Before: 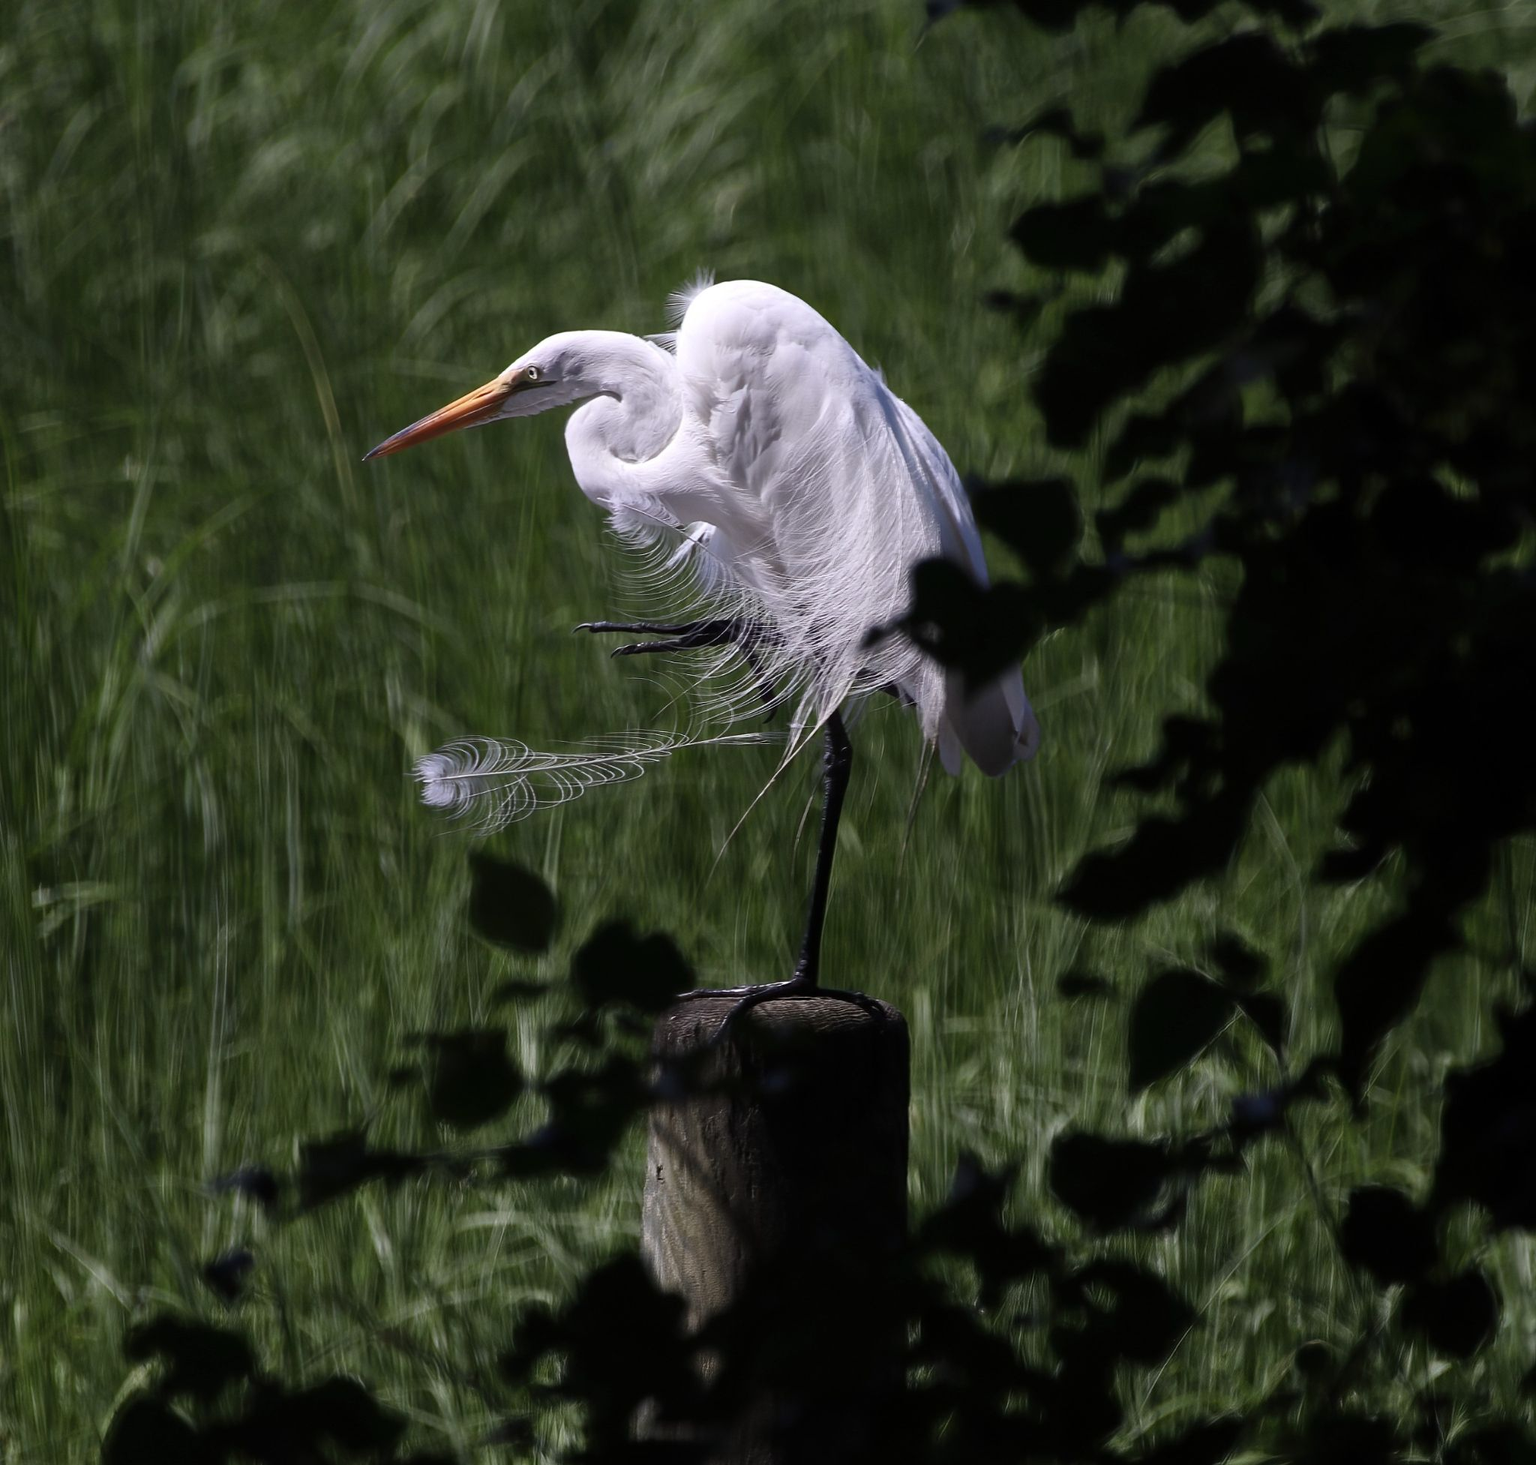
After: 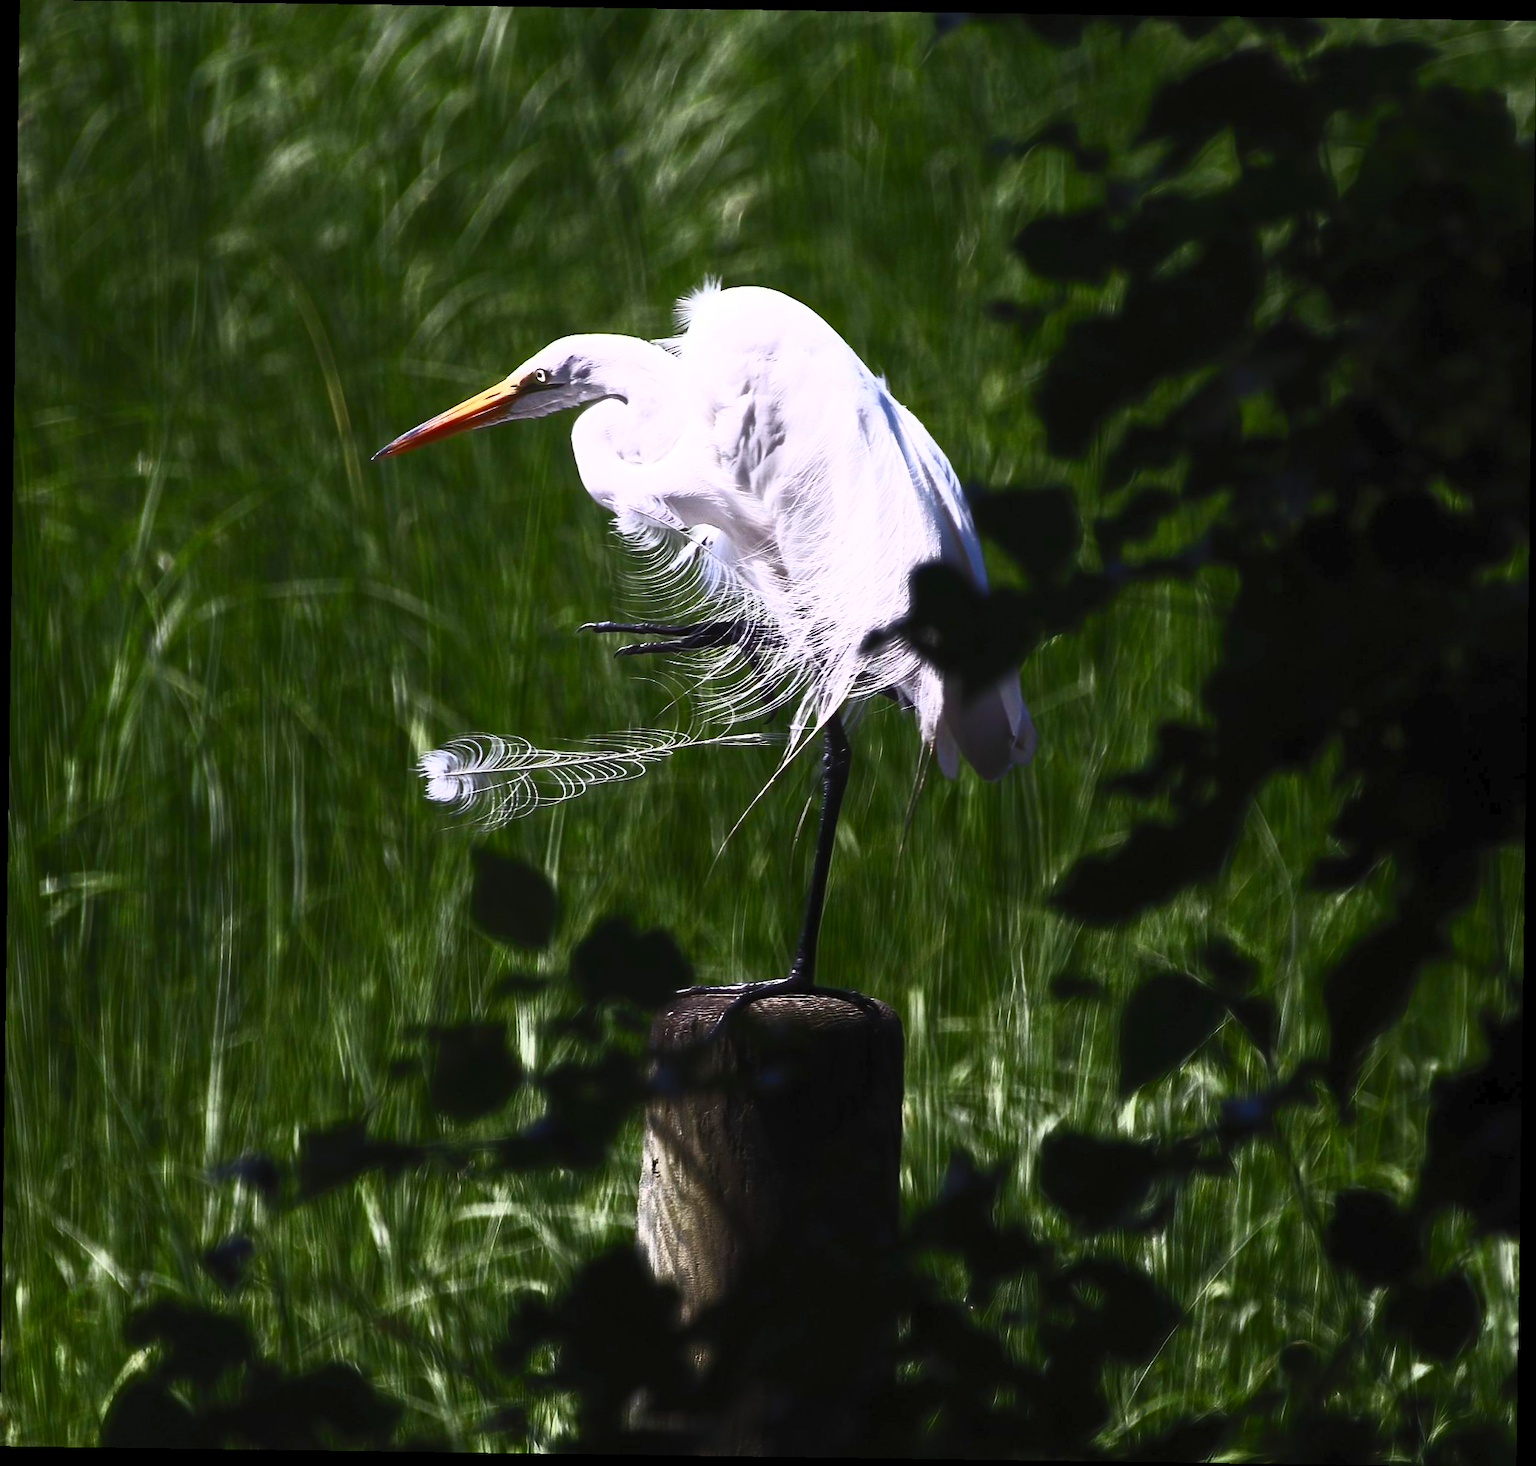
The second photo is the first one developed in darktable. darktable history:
contrast brightness saturation: contrast 0.83, brightness 0.59, saturation 0.59
rotate and perspective: rotation 0.8°, automatic cropping off
